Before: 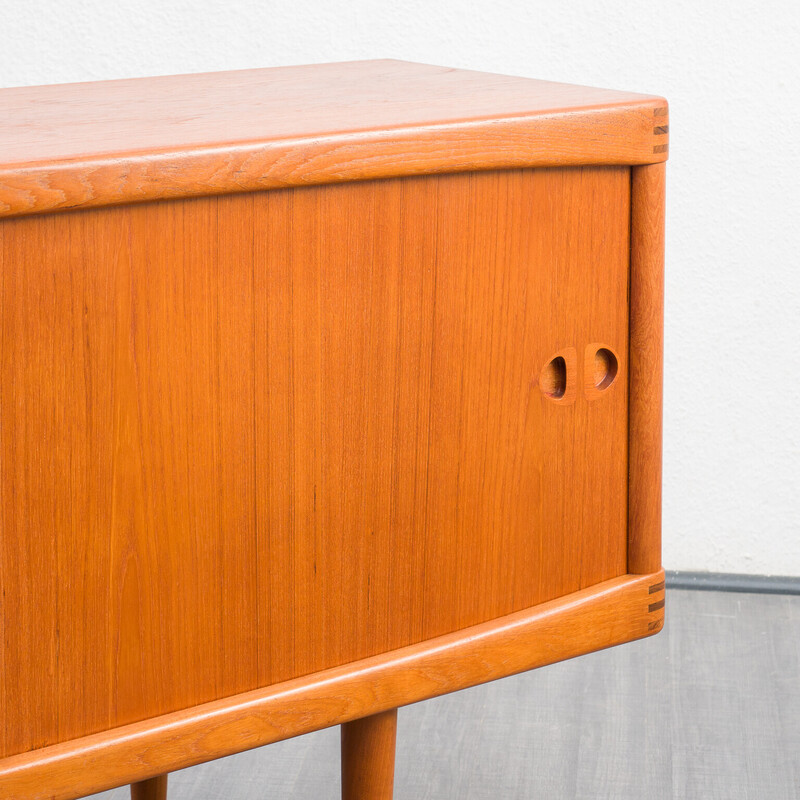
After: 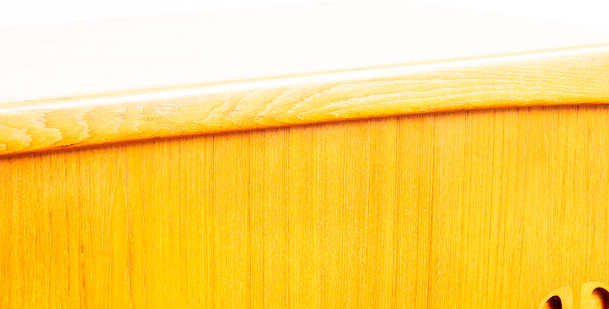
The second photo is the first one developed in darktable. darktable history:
base curve: curves: ch0 [(0, 0) (0.007, 0.004) (0.027, 0.03) (0.046, 0.07) (0.207, 0.54) (0.442, 0.872) (0.673, 0.972) (1, 1)], preserve colors none
crop: left 0.581%, top 7.637%, right 23.29%, bottom 53.699%
contrast brightness saturation: contrast 0.079, saturation 0.022
tone equalizer: edges refinement/feathering 500, mask exposure compensation -1.57 EV, preserve details no
